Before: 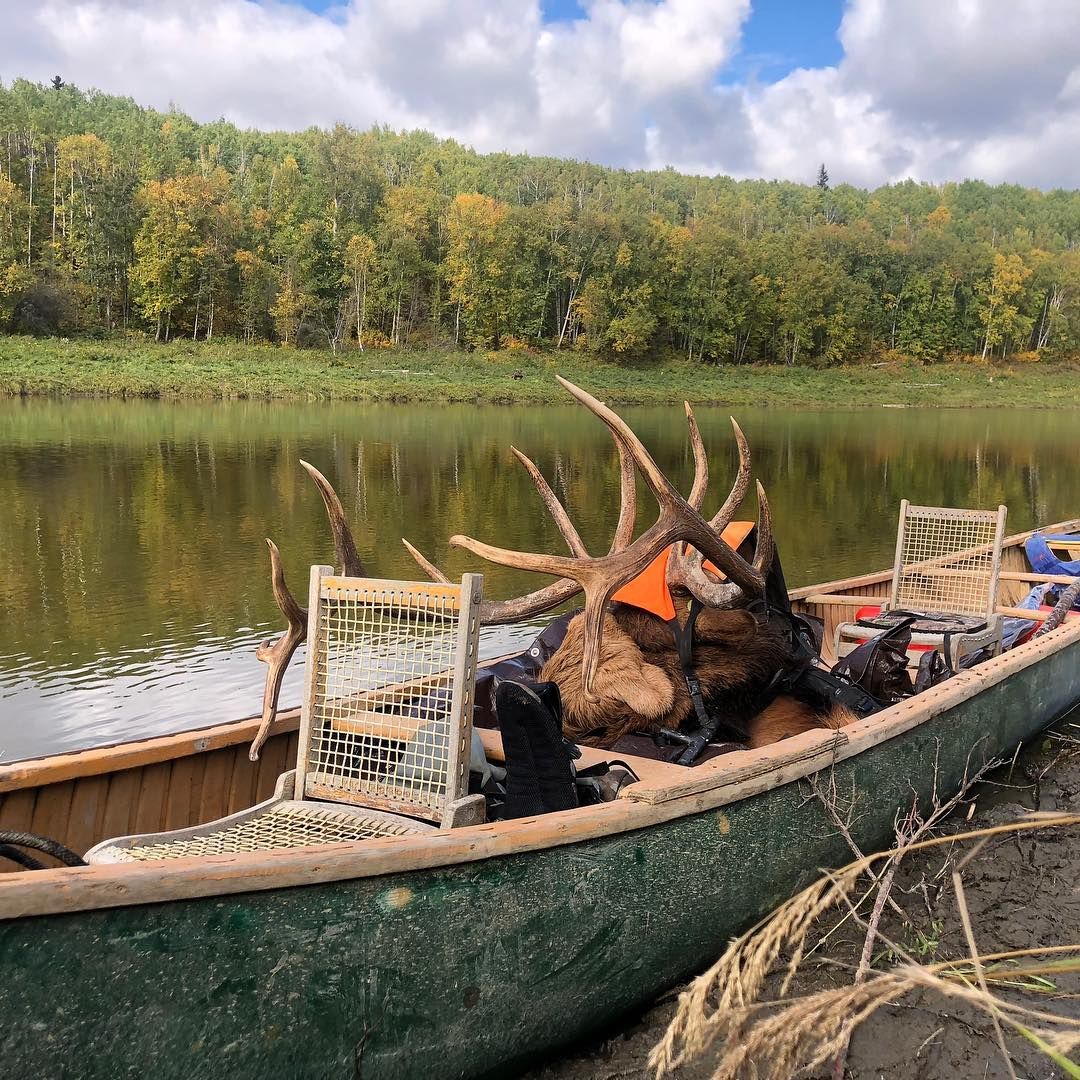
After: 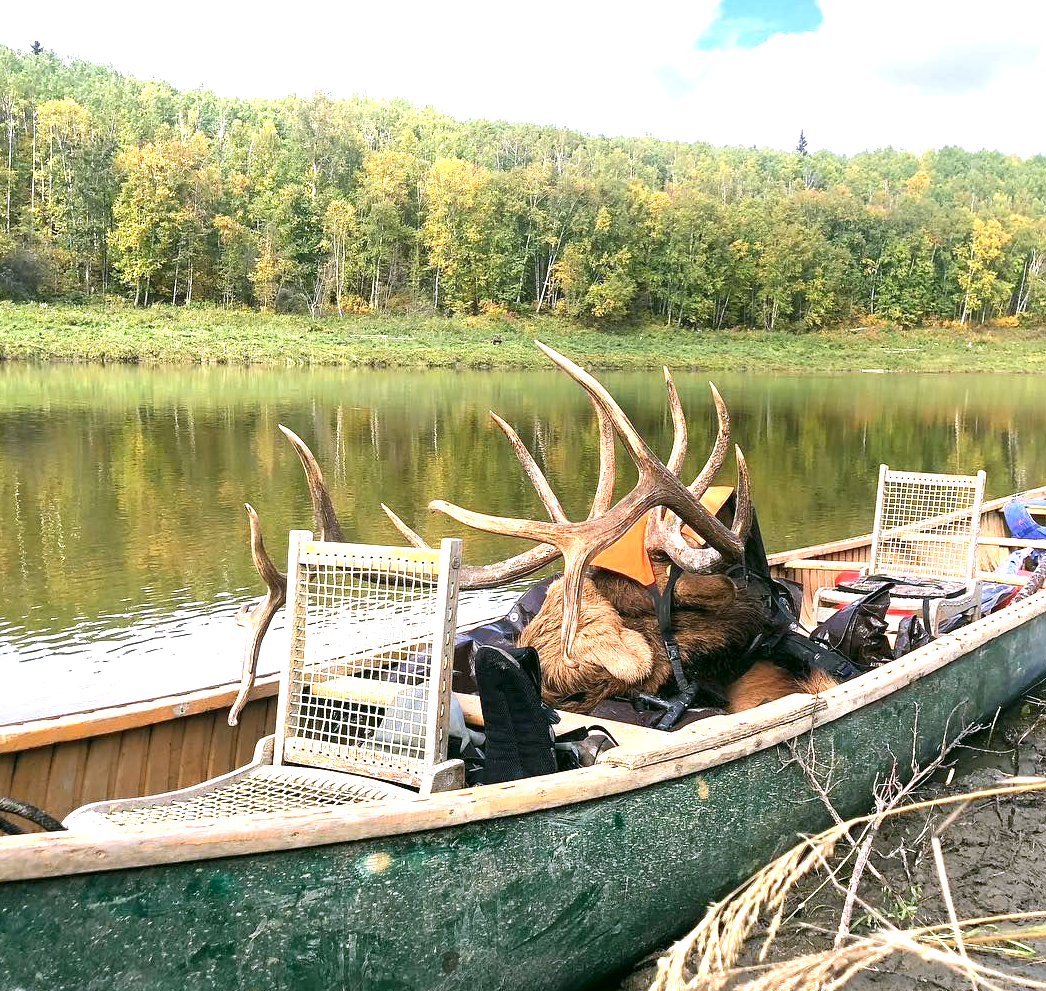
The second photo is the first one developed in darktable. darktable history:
exposure: black level correction 0, exposure 1.3 EV, compensate exposure bias true, compensate highlight preservation false
crop: left 1.964%, top 3.251%, right 1.122%, bottom 4.933%
color correction: highlights a* 4.02, highlights b* 4.98, shadows a* -7.55, shadows b* 4.98
color calibration: x 0.37, y 0.382, temperature 4313.32 K
